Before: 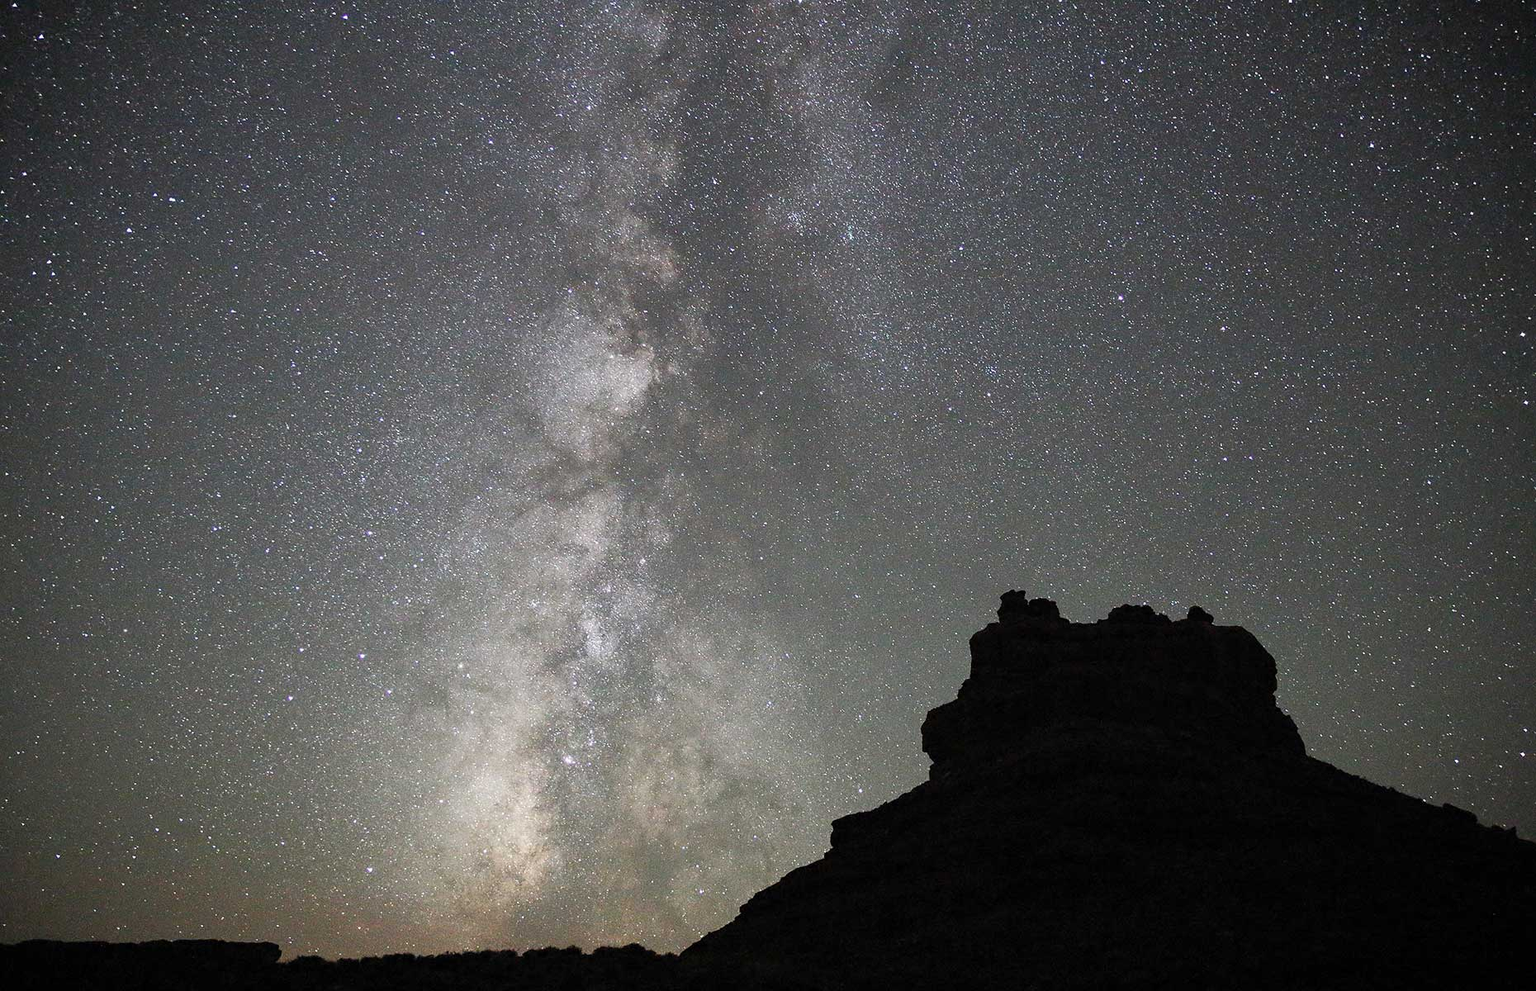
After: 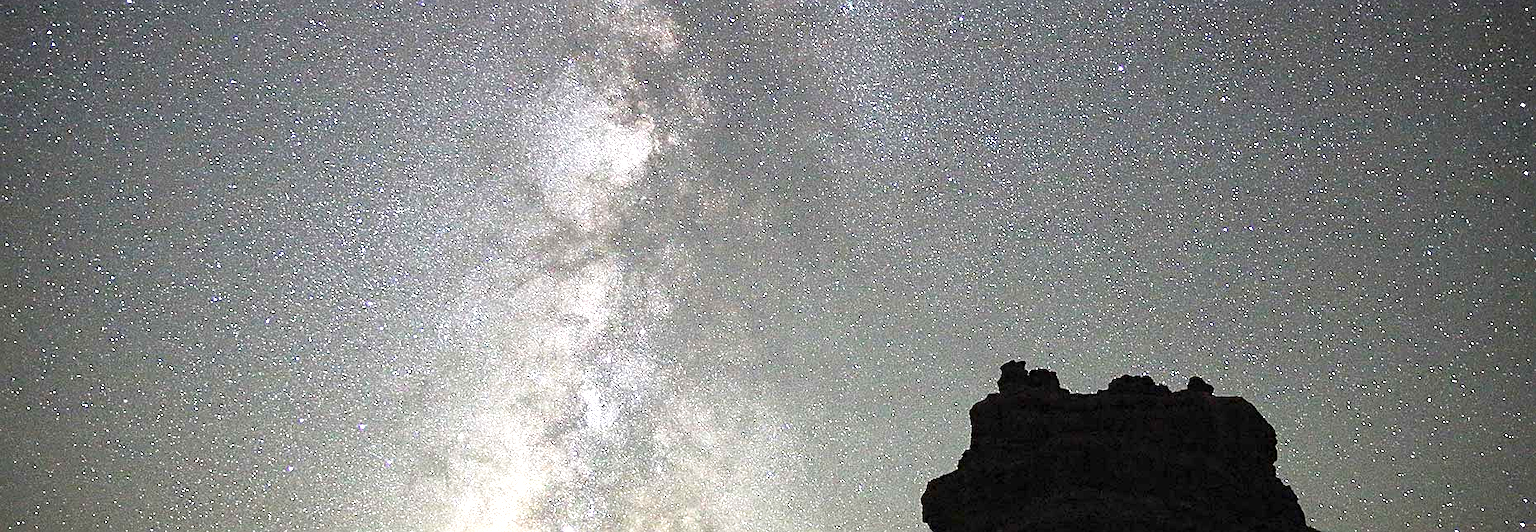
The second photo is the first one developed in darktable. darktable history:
crop and rotate: top 23.18%, bottom 23.053%
sharpen: on, module defaults
local contrast: mode bilateral grid, contrast 15, coarseness 36, detail 105%, midtone range 0.2
exposure: exposure 1.22 EV, compensate highlight preservation false
contrast brightness saturation: contrast 0.051
